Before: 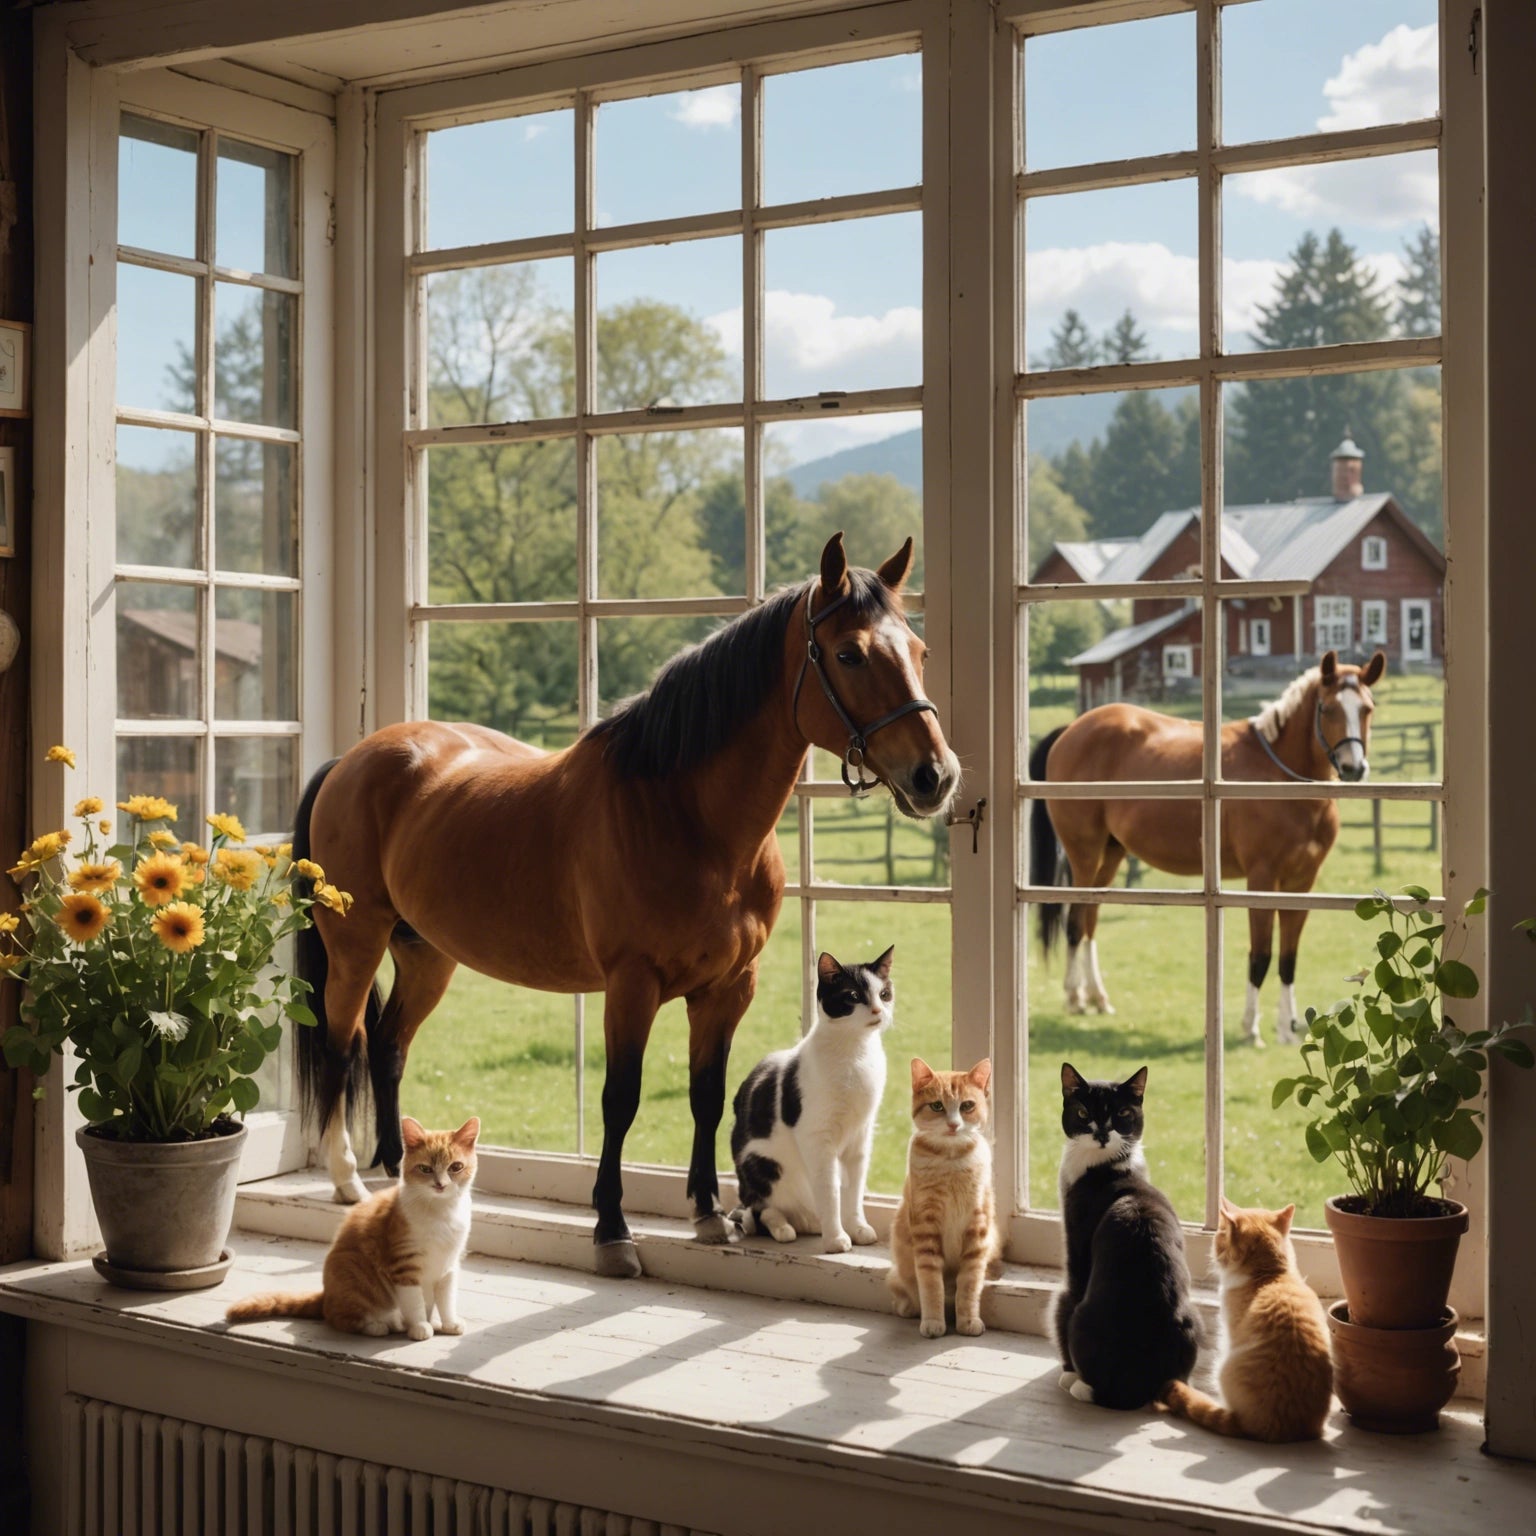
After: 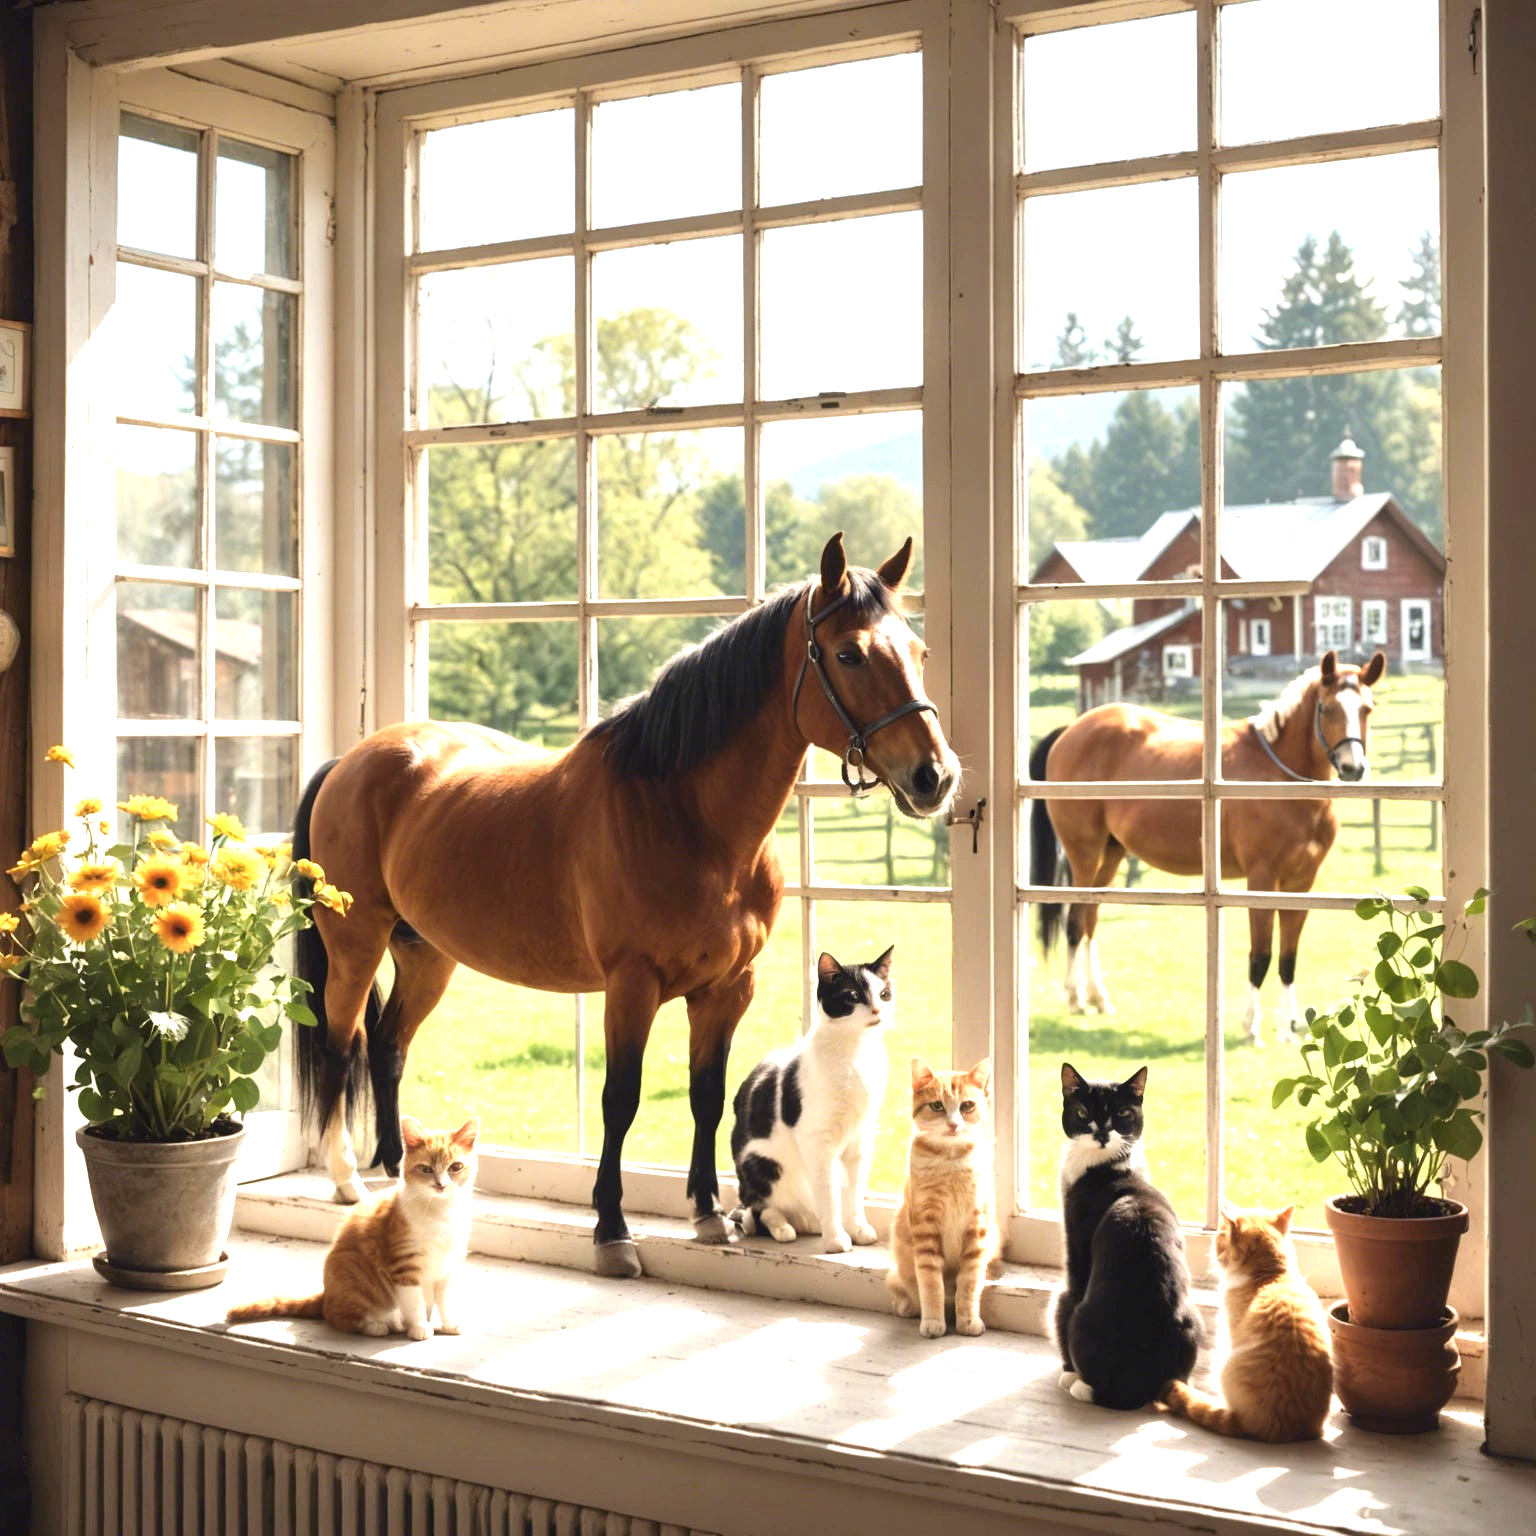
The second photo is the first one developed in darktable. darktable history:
tone equalizer: -8 EV -0.582 EV
shadows and highlights: shadows 12.13, white point adjustment 1.16, highlights -2.07, soften with gaussian
exposure: black level correction 0, exposure 1.343 EV, compensate highlight preservation false
